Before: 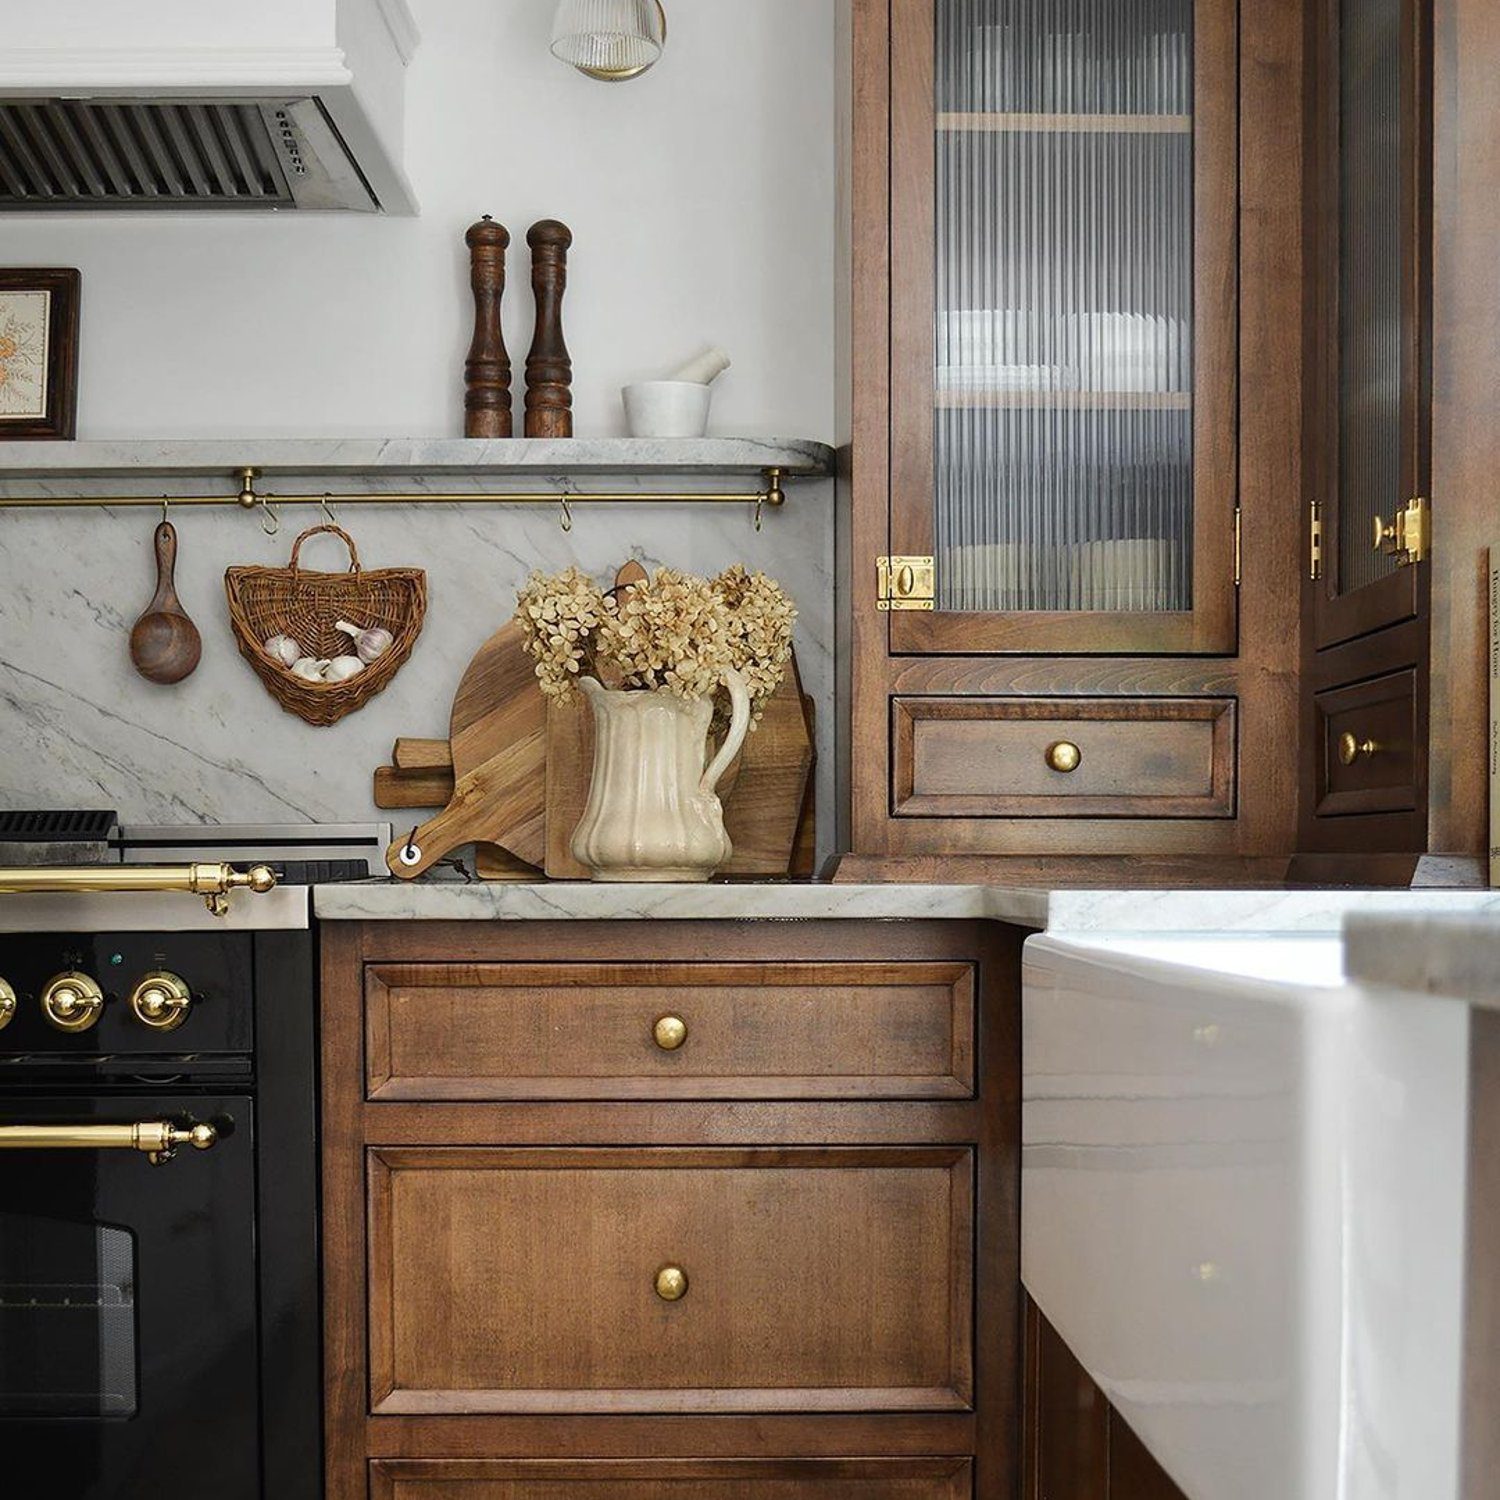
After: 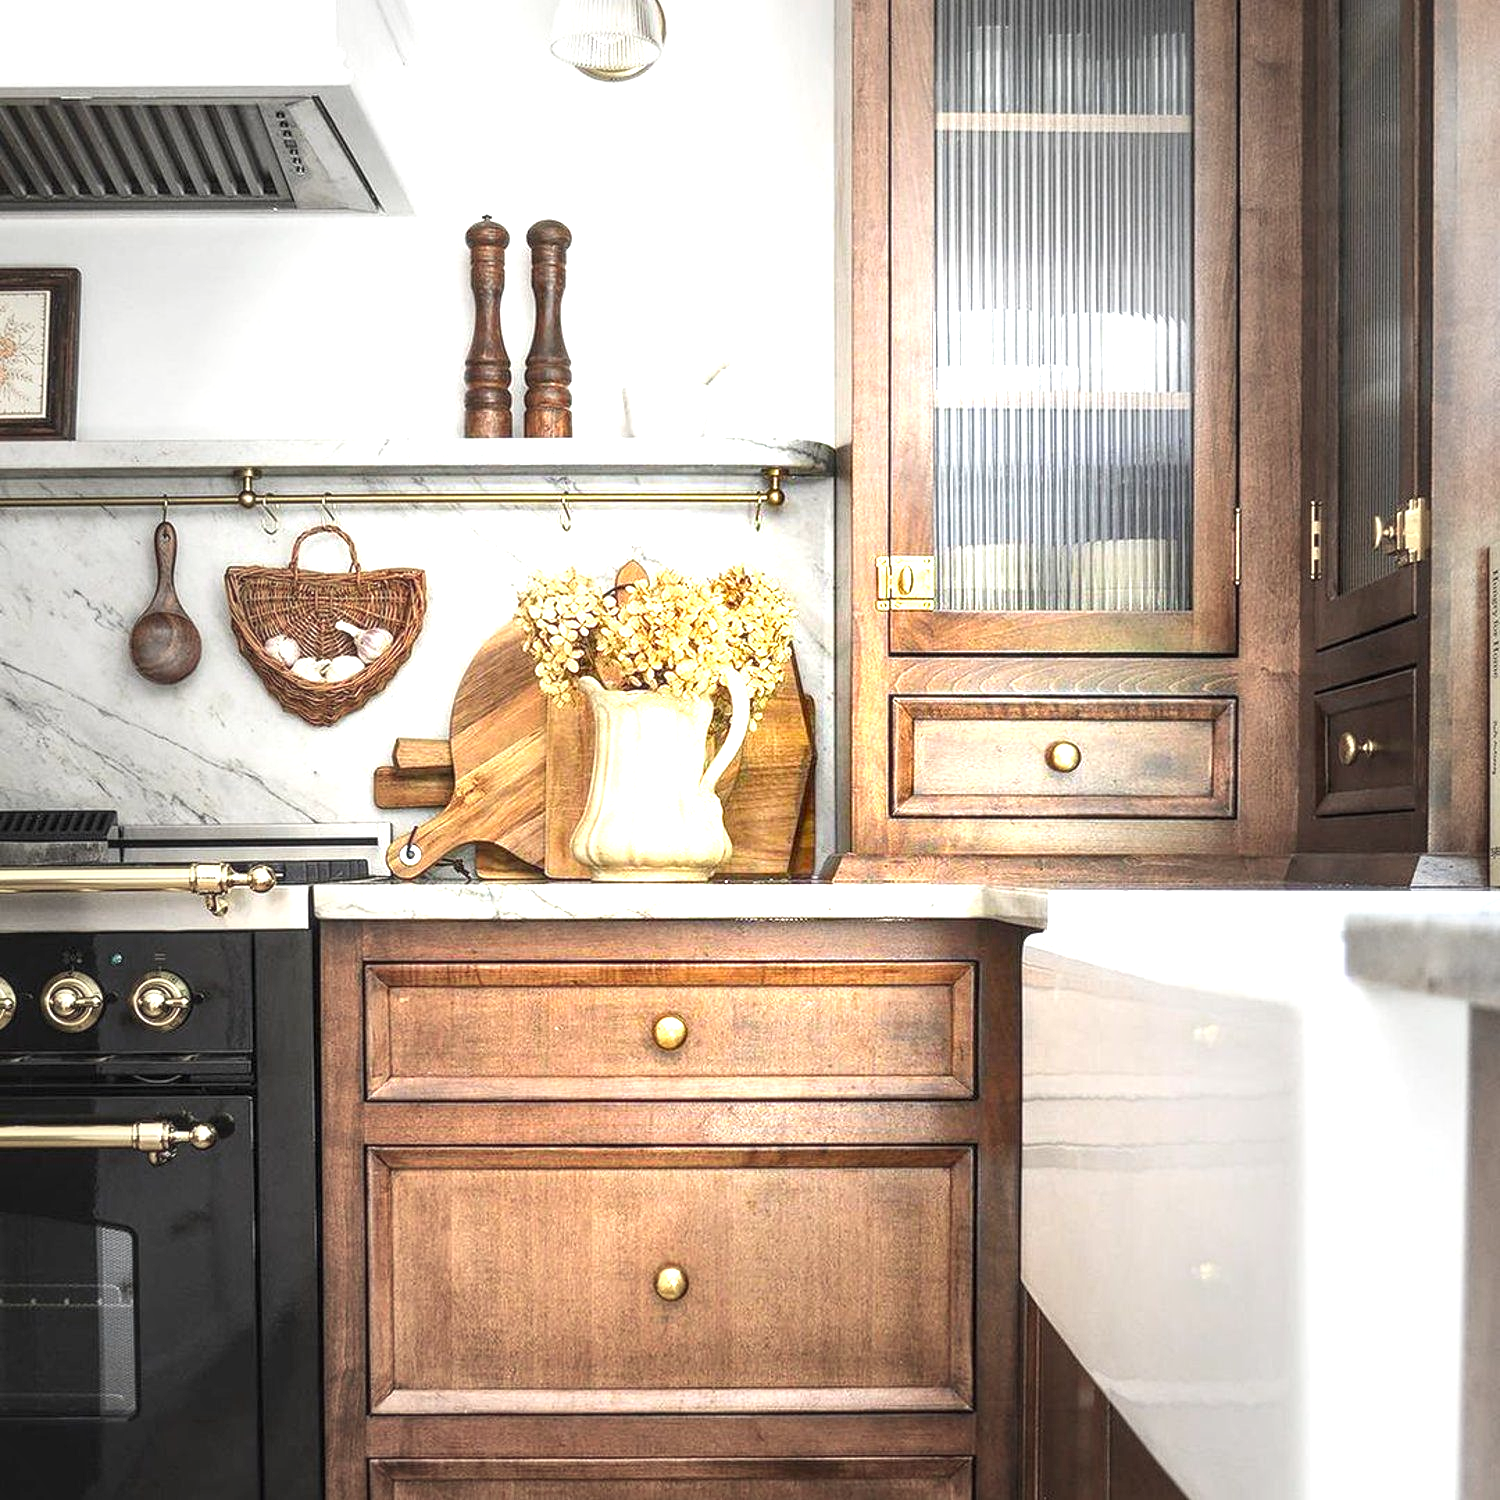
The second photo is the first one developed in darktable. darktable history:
exposure: black level correction 0, exposure 1.906 EV, compensate highlight preservation false
color correction: highlights b* 0.026, saturation 1.3
local contrast: on, module defaults
vignetting: fall-off start 16.89%, fall-off radius 99.49%, width/height ratio 0.722
